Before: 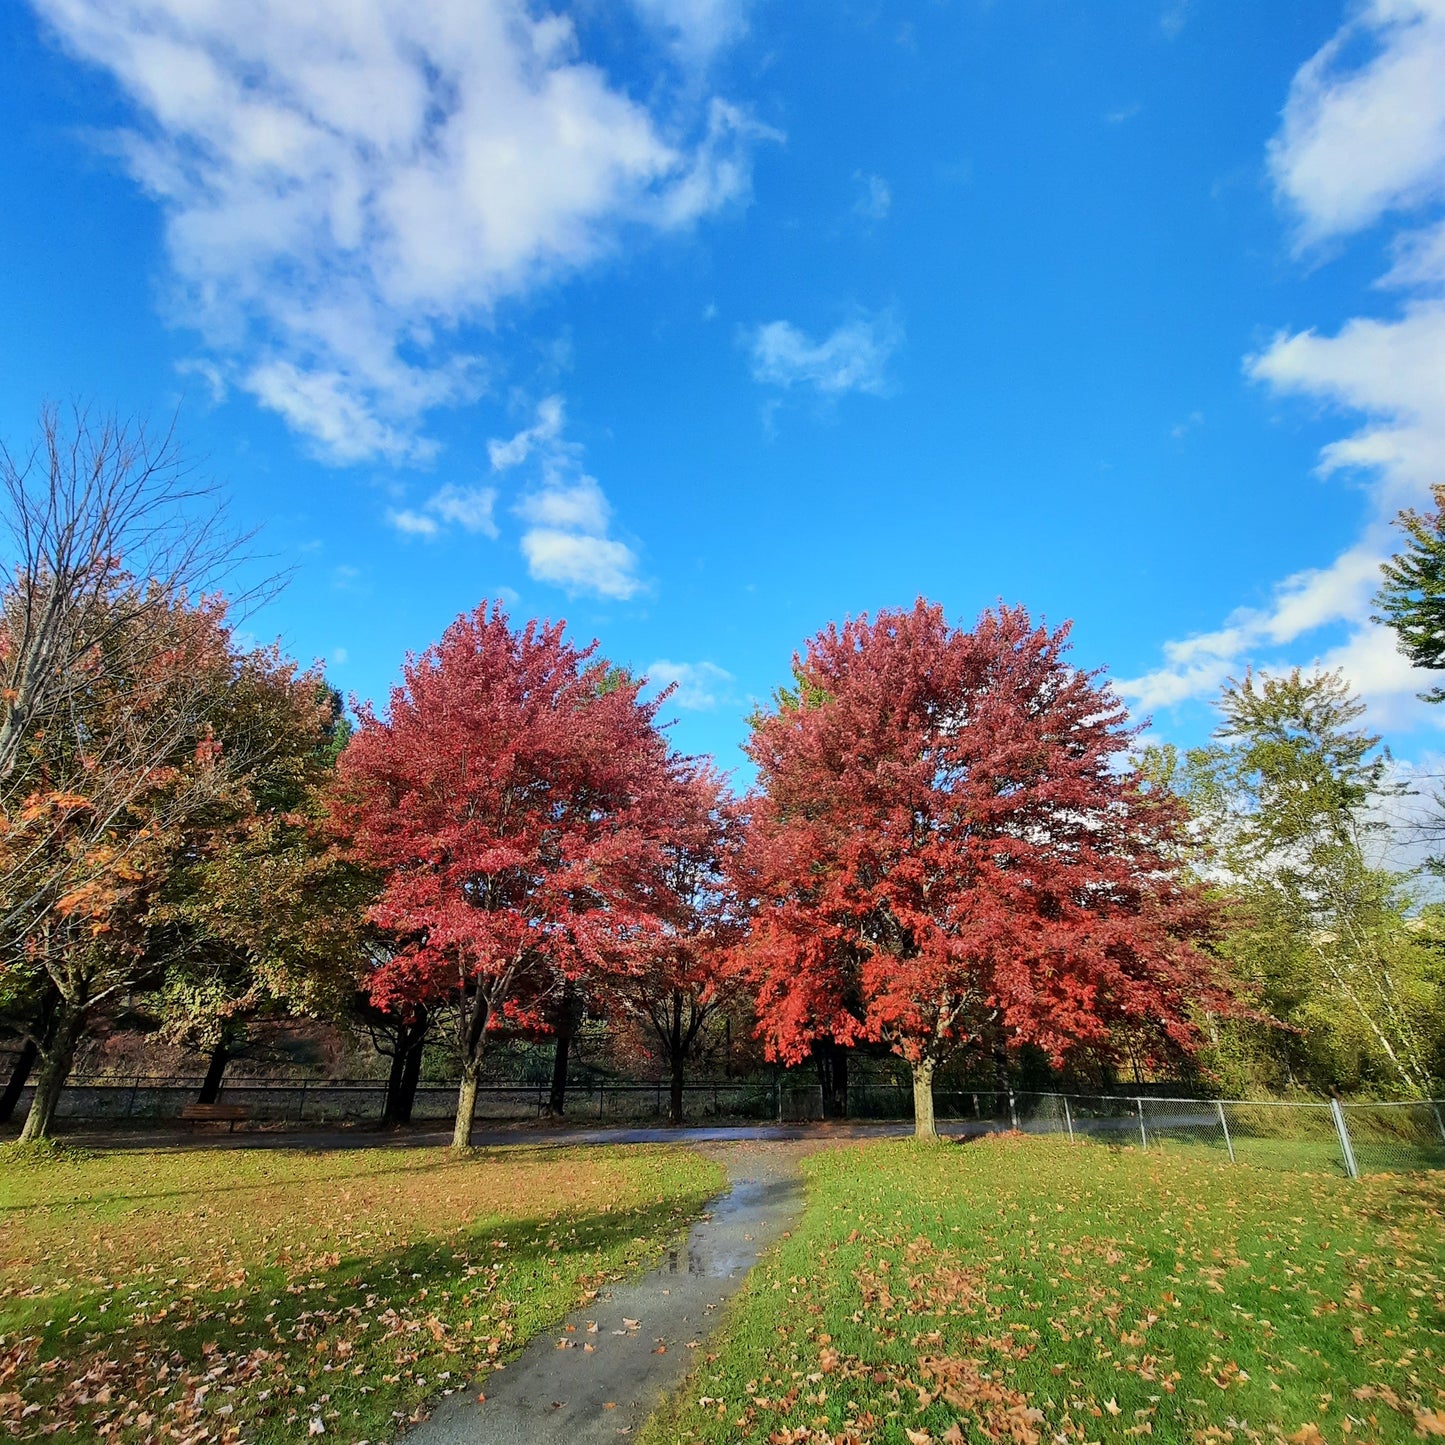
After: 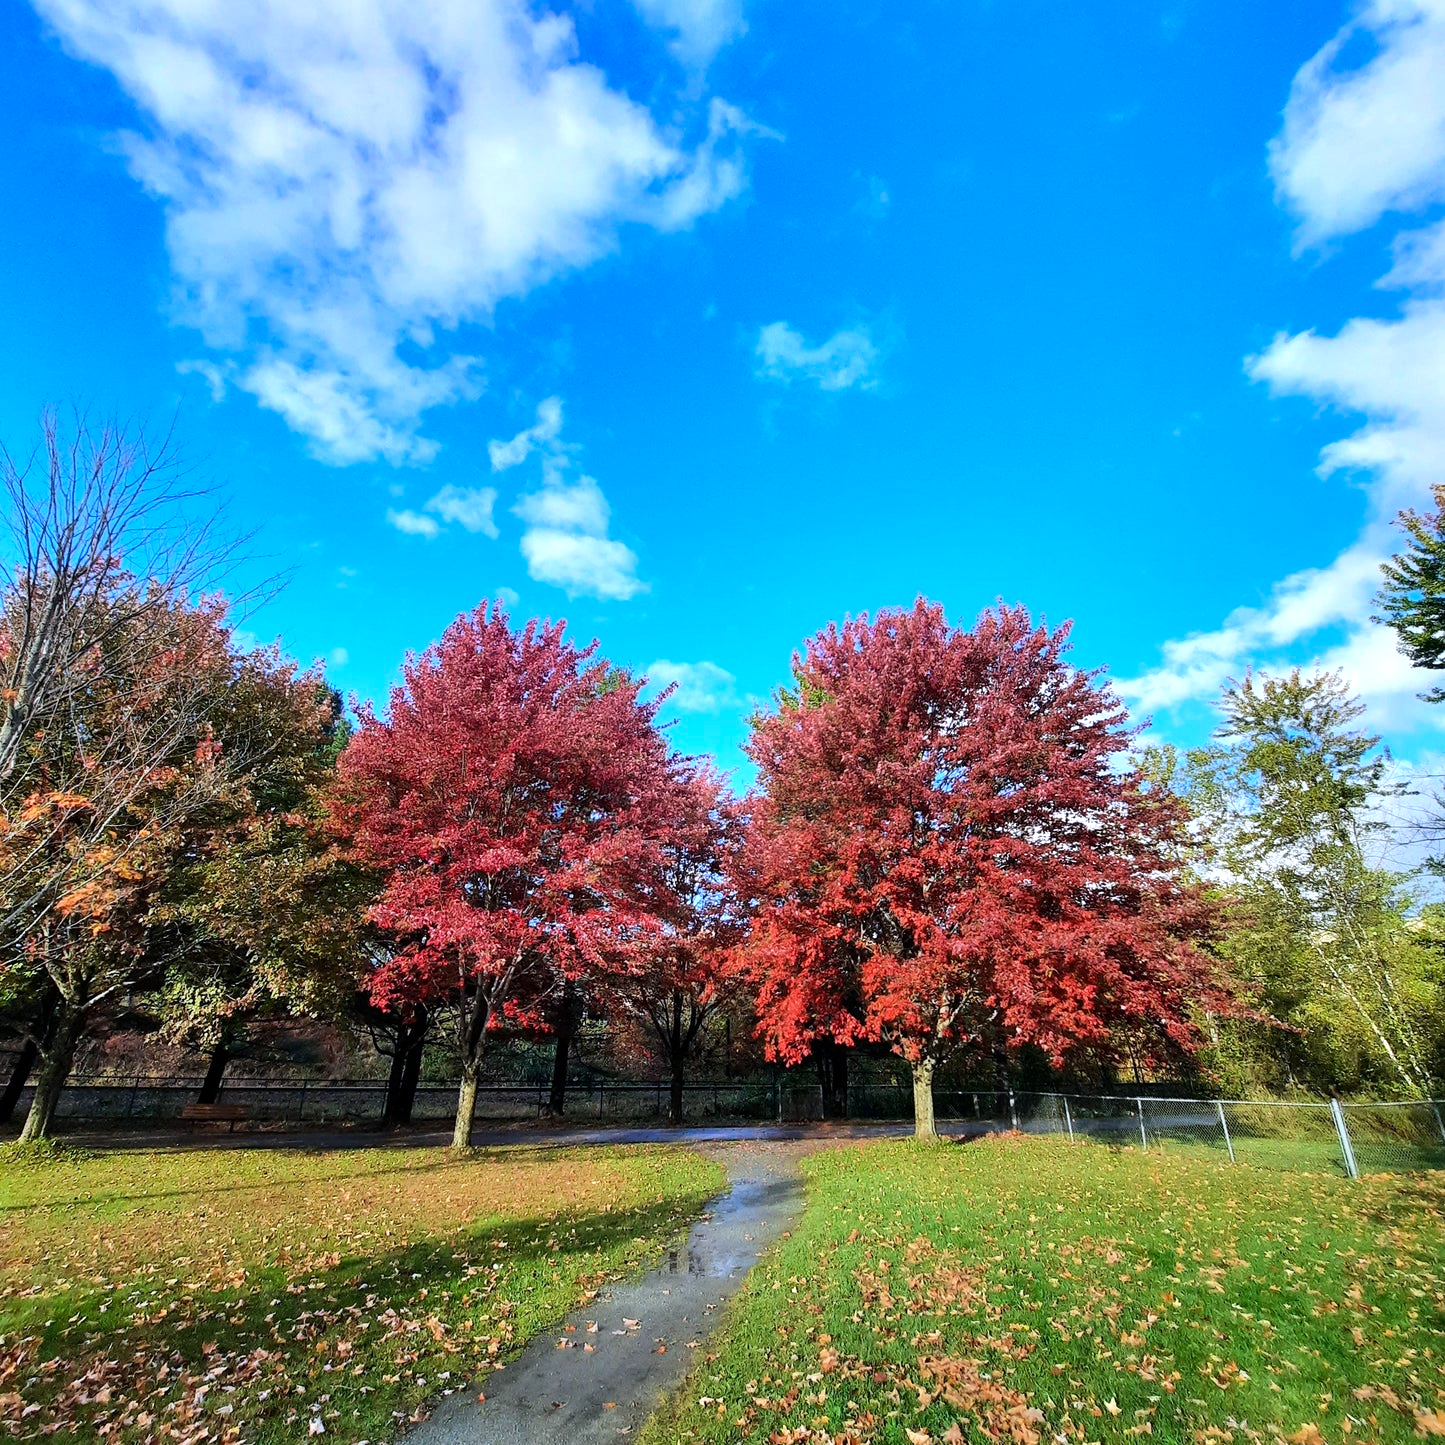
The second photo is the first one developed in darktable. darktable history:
color calibration: illuminant as shot in camera, x 0.366, y 0.378, temperature 4425.7 K, saturation algorithm version 1 (2020)
color balance rgb: perceptual saturation grading › global saturation 10%, global vibrance 10%
tone equalizer: -8 EV -0.417 EV, -7 EV -0.389 EV, -6 EV -0.333 EV, -5 EV -0.222 EV, -3 EV 0.222 EV, -2 EV 0.333 EV, -1 EV 0.389 EV, +0 EV 0.417 EV, edges refinement/feathering 500, mask exposure compensation -1.57 EV, preserve details no
